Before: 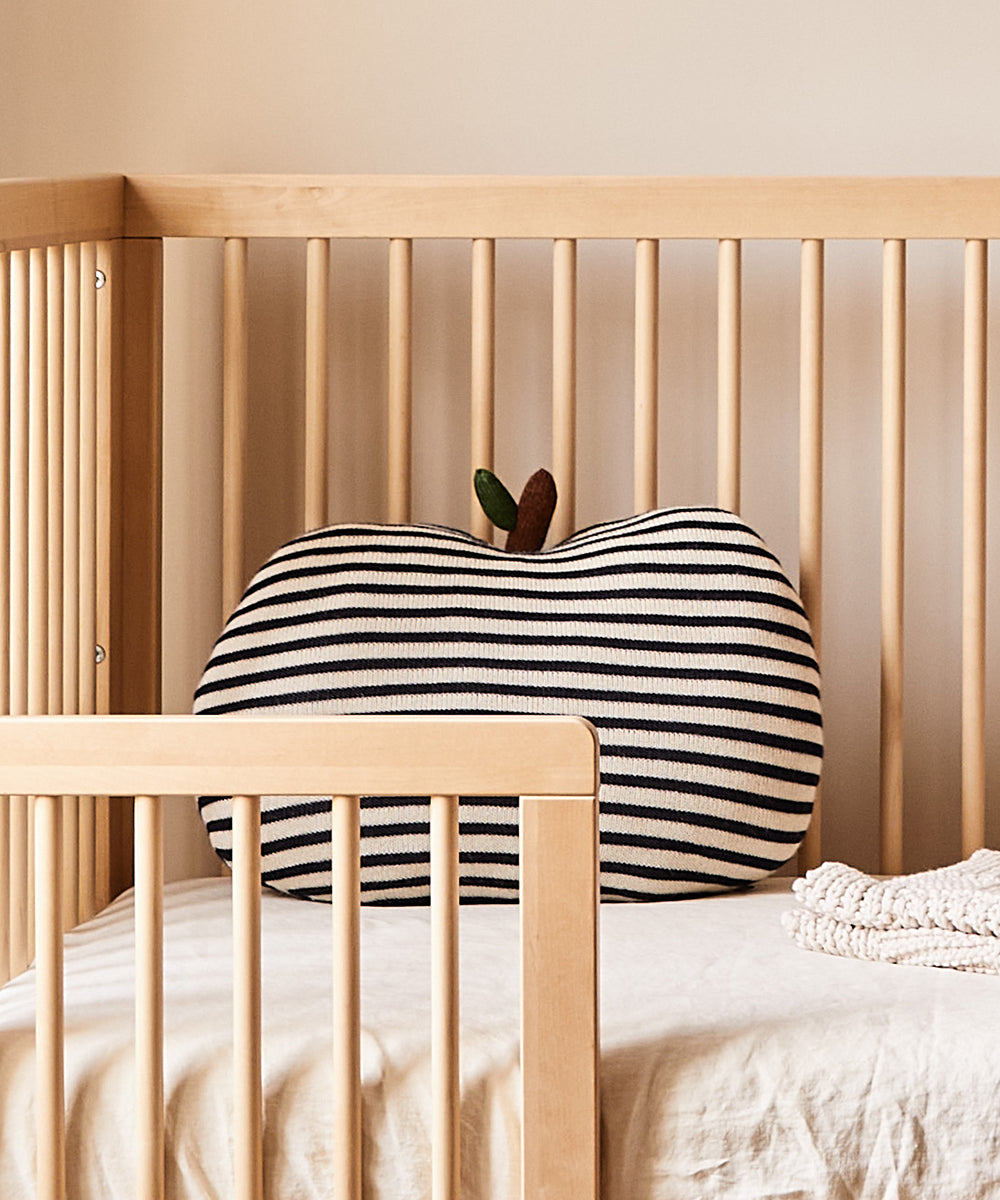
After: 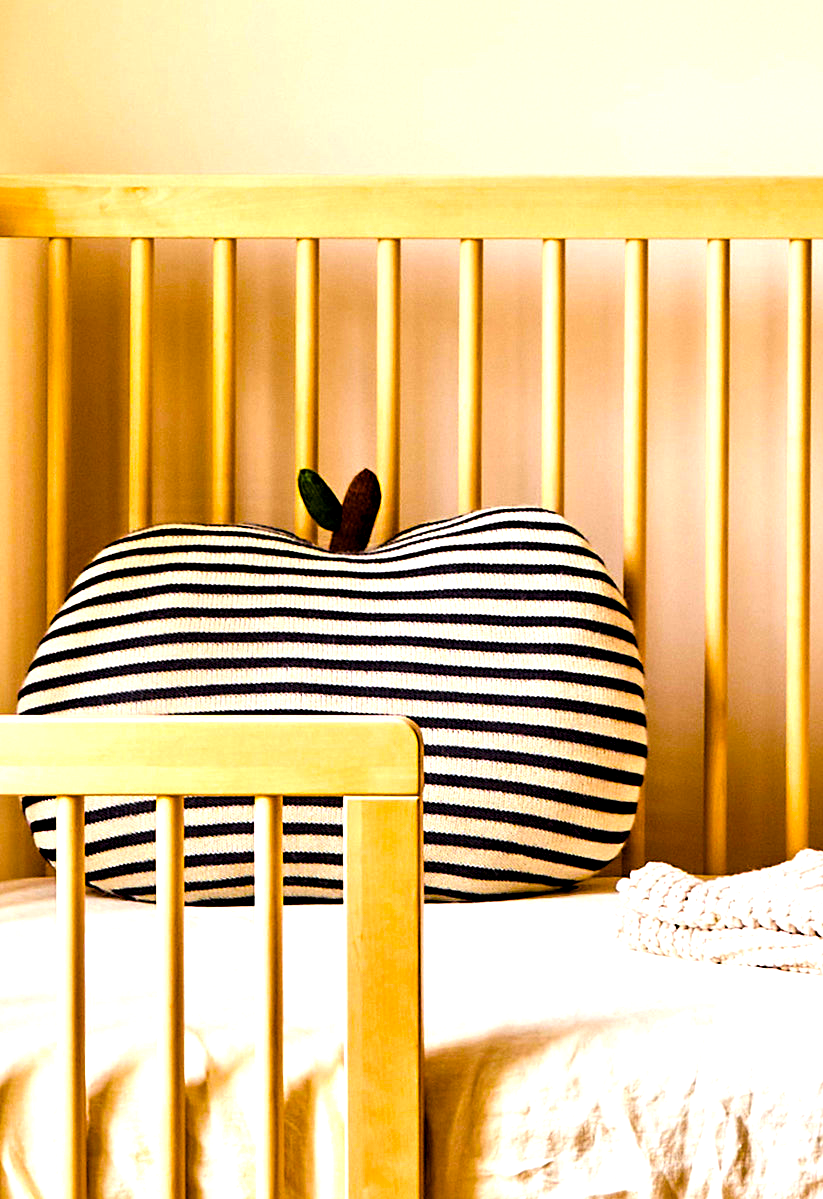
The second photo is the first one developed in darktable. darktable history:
crop: left 17.645%, bottom 0.027%
contrast brightness saturation: contrast 0.035, brightness -0.032
color balance rgb: global offset › luminance -0.471%, perceptual saturation grading › global saturation 99.288%, perceptual brilliance grading › global brilliance 18.787%, global vibrance 20%
contrast equalizer: octaves 7, y [[0.514, 0.573, 0.581, 0.508, 0.5, 0.5], [0.5 ×6], [0.5 ×6], [0 ×6], [0 ×6]]
